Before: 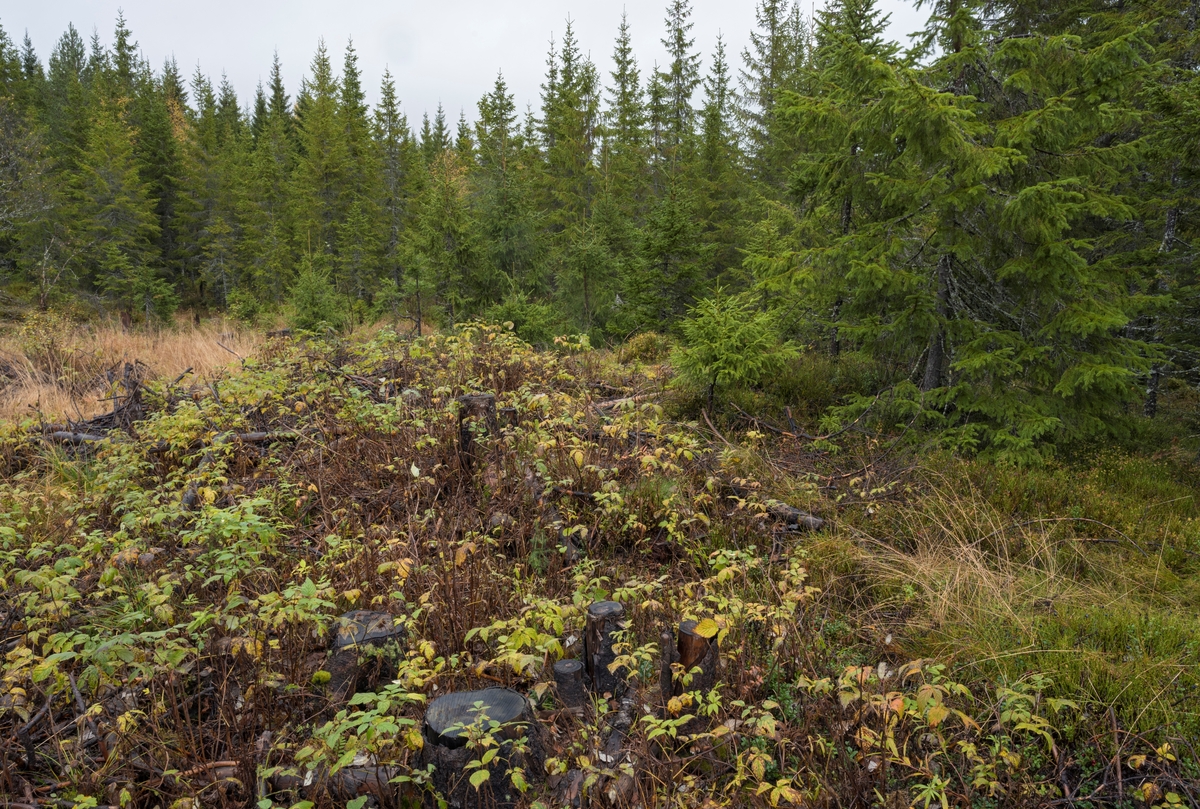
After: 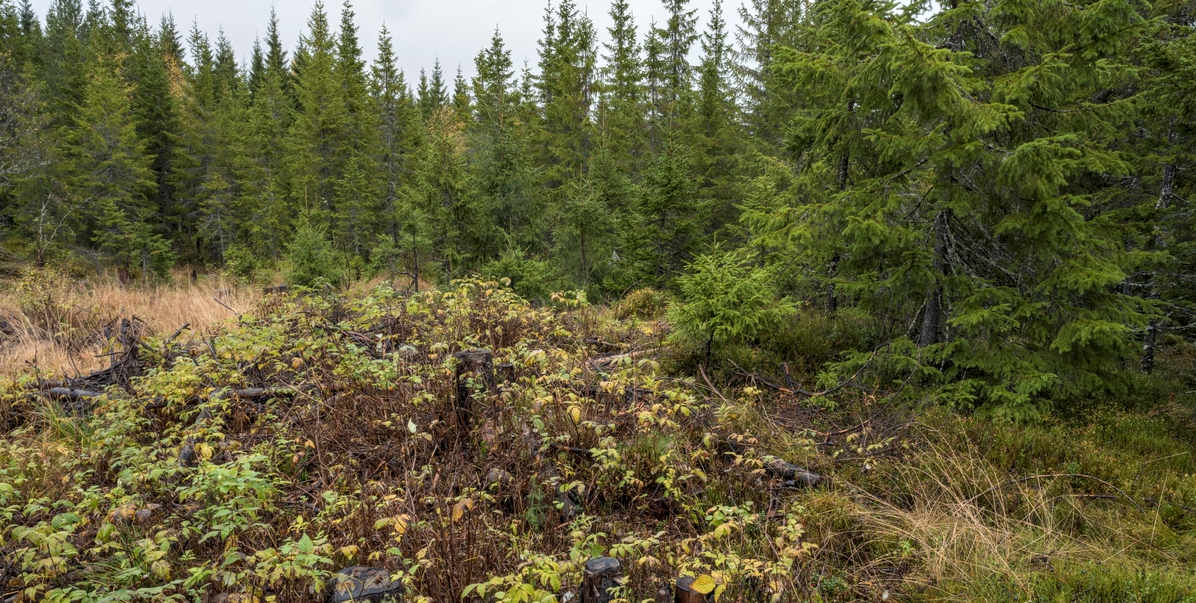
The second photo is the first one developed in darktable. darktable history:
crop: left 0.265%, top 5.504%, bottom 19.854%
contrast equalizer: octaves 7, y [[0.514, 0.573, 0.581, 0.508, 0.5, 0.5], [0.5 ×6], [0.5 ×6], [0 ×6], [0 ×6]], mix 0.183
local contrast: on, module defaults
